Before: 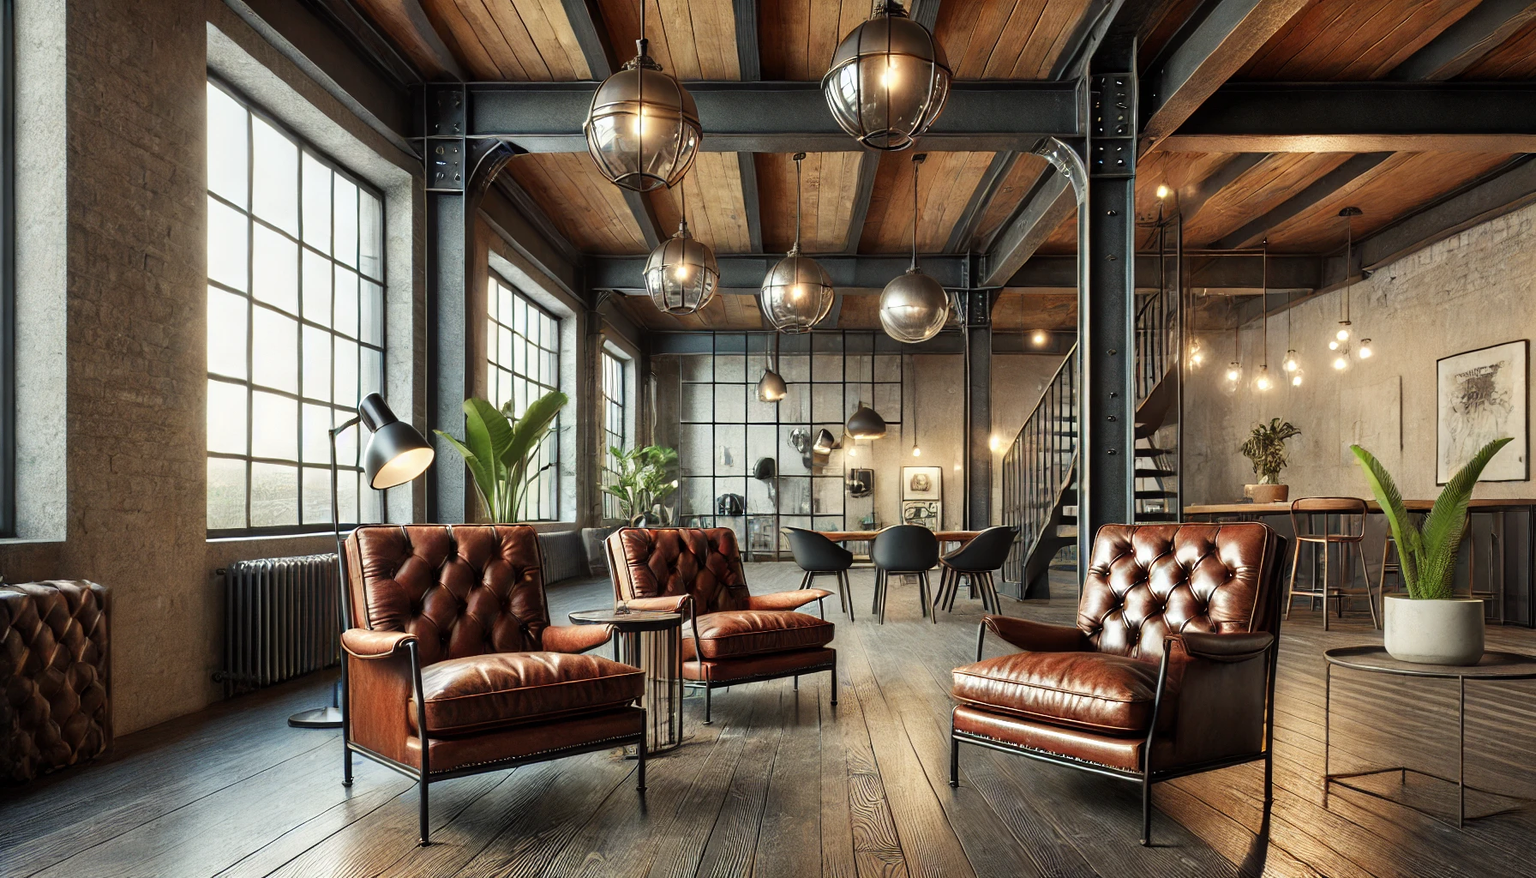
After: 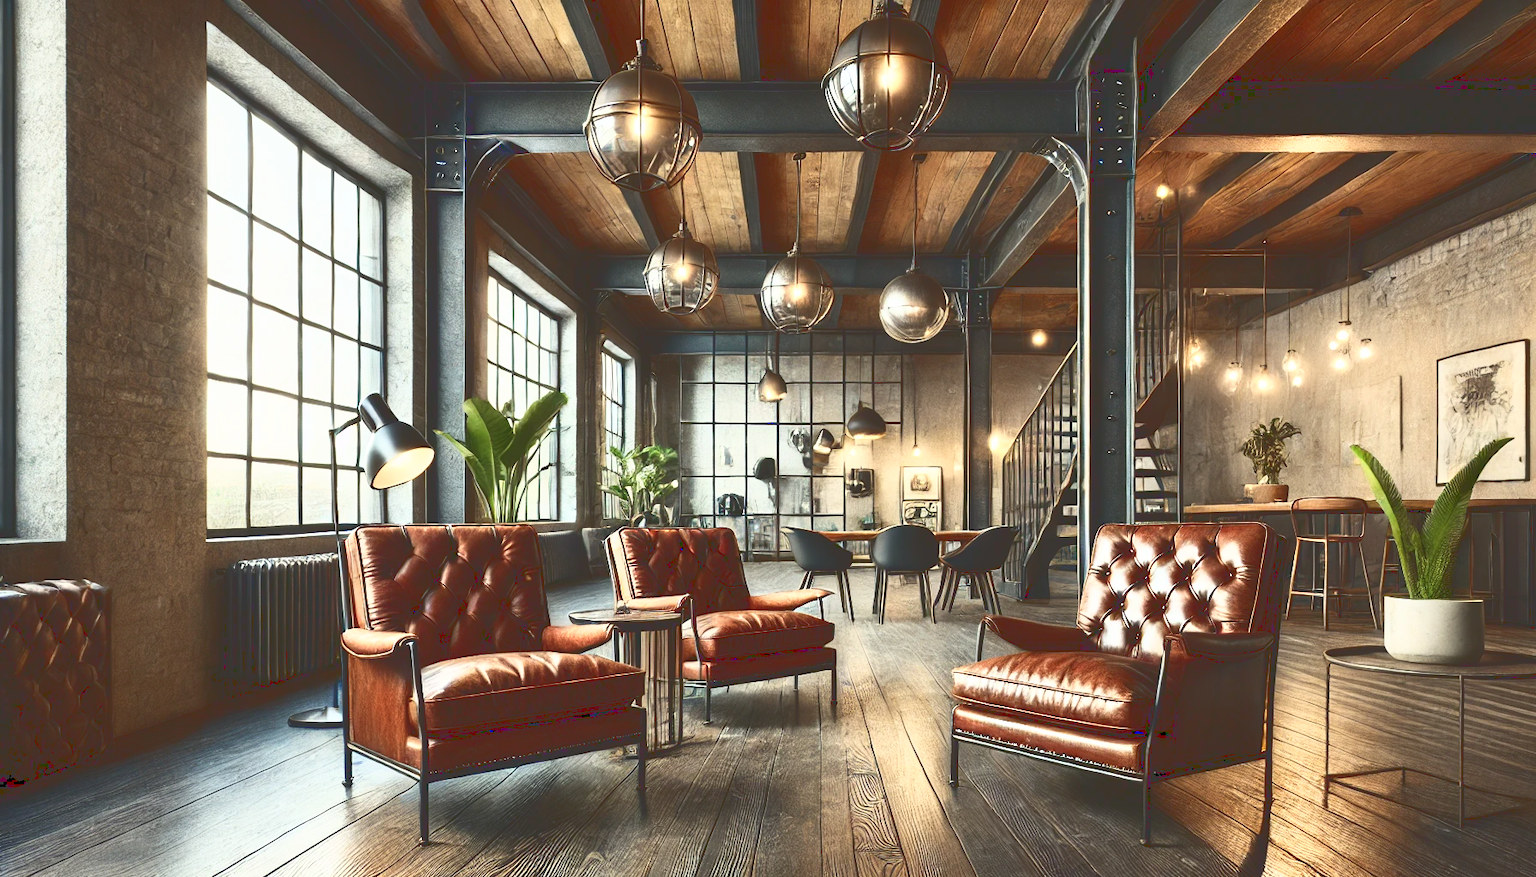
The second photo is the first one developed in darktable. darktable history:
base curve: curves: ch0 [(0, 0.036) (0.007, 0.037) (0.604, 0.887) (1, 1)]
